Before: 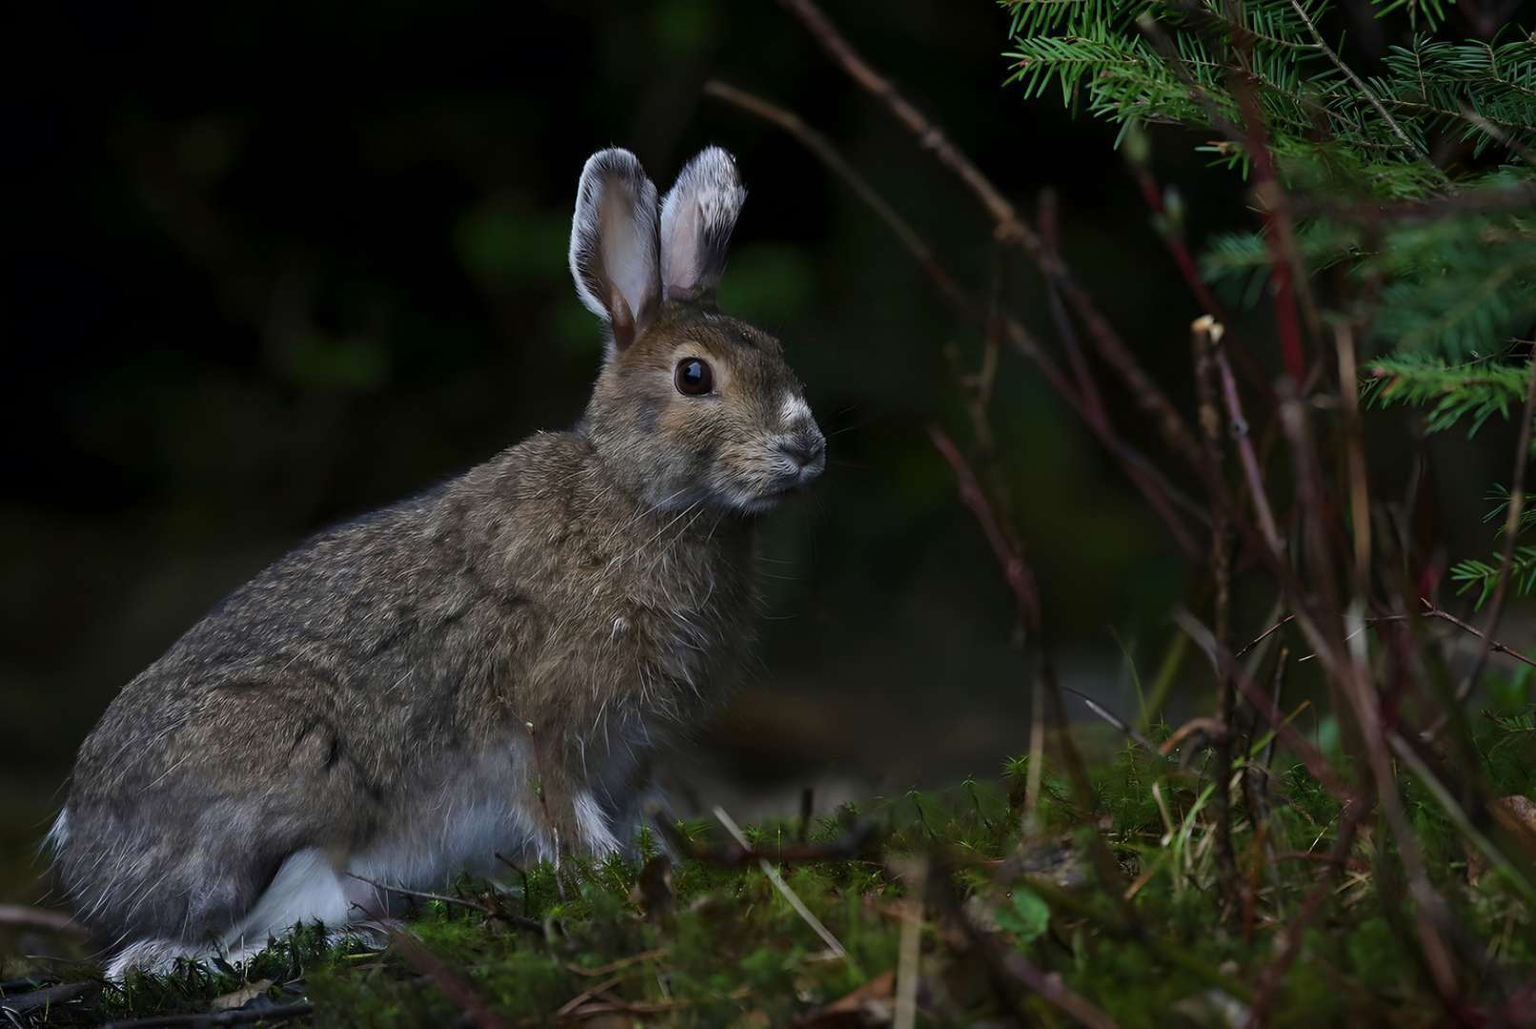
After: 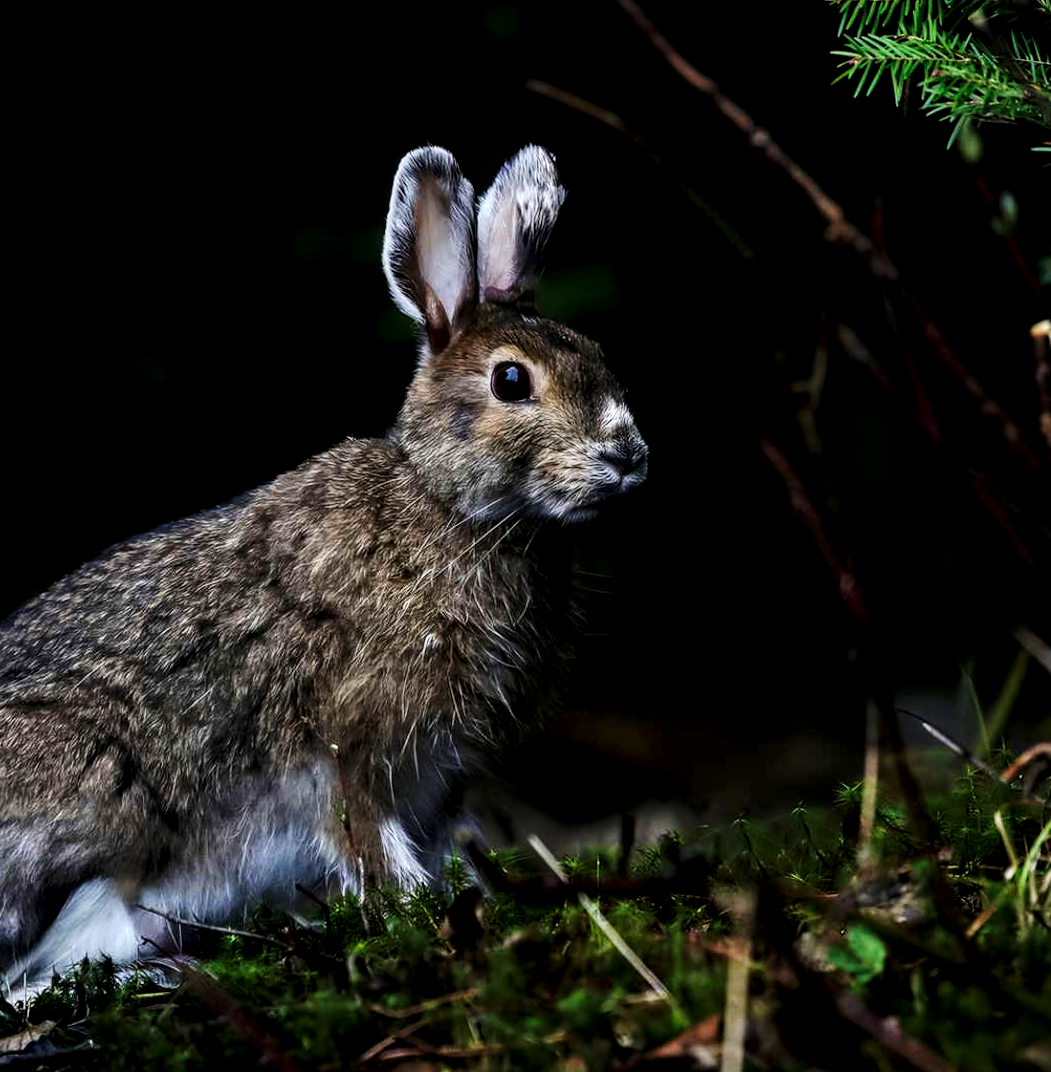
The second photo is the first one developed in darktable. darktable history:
base curve: curves: ch0 [(0, 0) (0.036, 0.025) (0.121, 0.166) (0.206, 0.329) (0.605, 0.79) (1, 1)], preserve colors none
crop and rotate: left 12.673%, right 20.66%
exposure: black level correction 0.009, exposure -0.159 EV, compensate highlight preservation false
rotate and perspective: rotation 0.226°, lens shift (vertical) -0.042, crop left 0.023, crop right 0.982, crop top 0.006, crop bottom 0.994
local contrast: highlights 60%, shadows 60%, detail 160%
